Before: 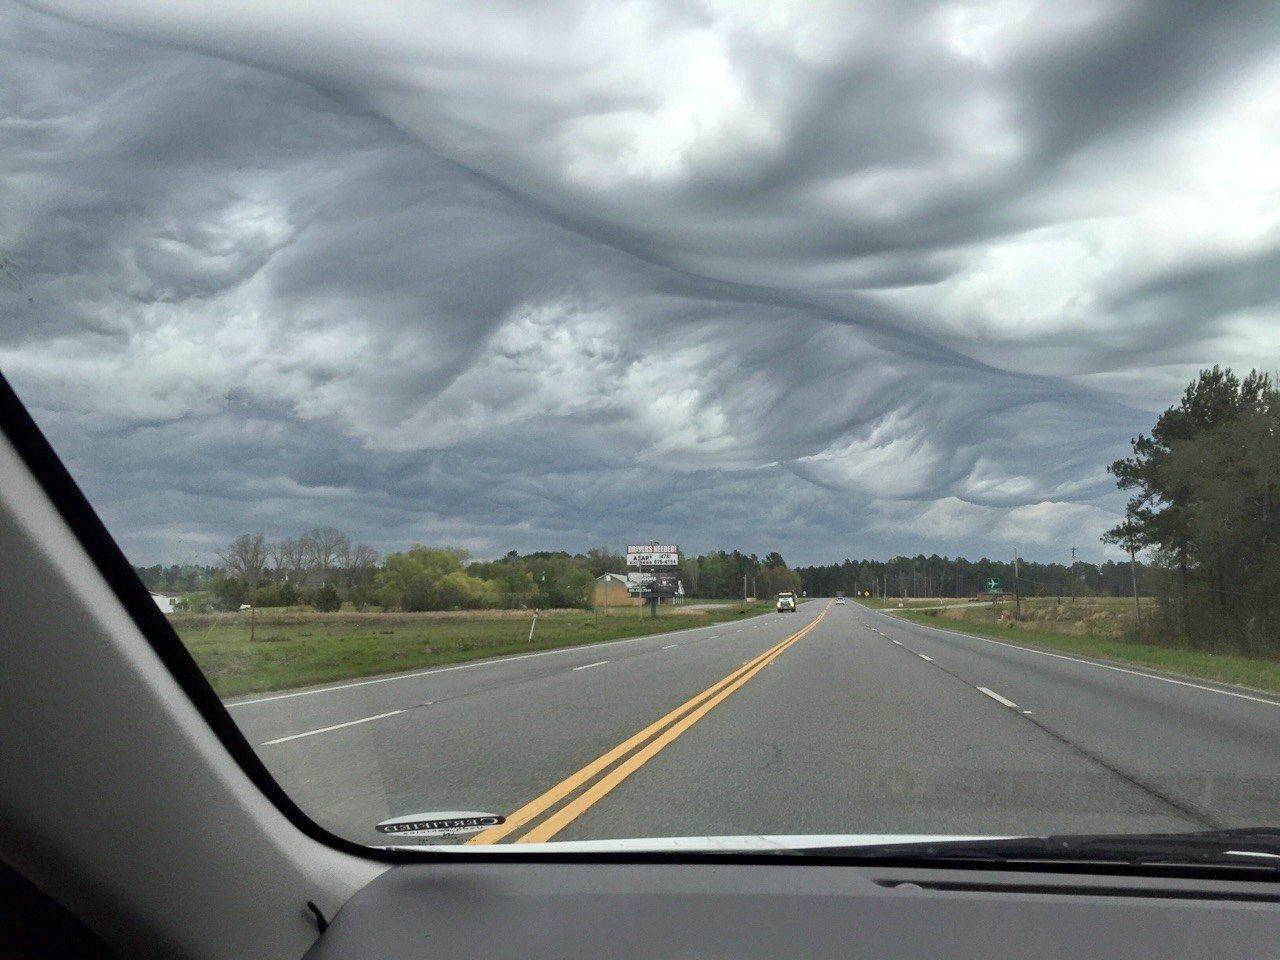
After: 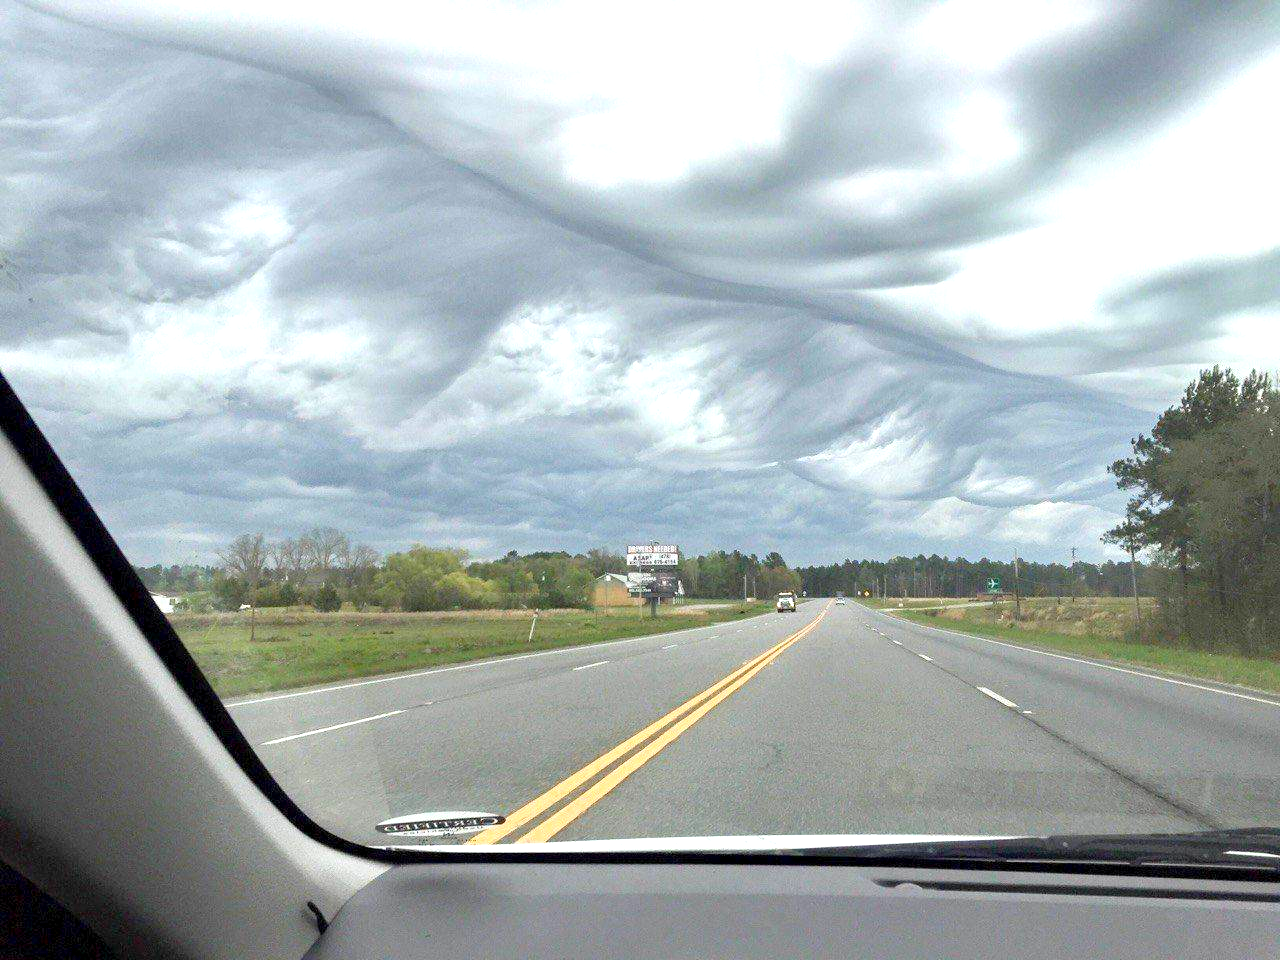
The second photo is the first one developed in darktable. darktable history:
levels: levels [0, 0.435, 0.917]
exposure: black level correction 0.001, exposure 0.499 EV, compensate highlight preservation false
base curve: preserve colors none
tone equalizer: on, module defaults
